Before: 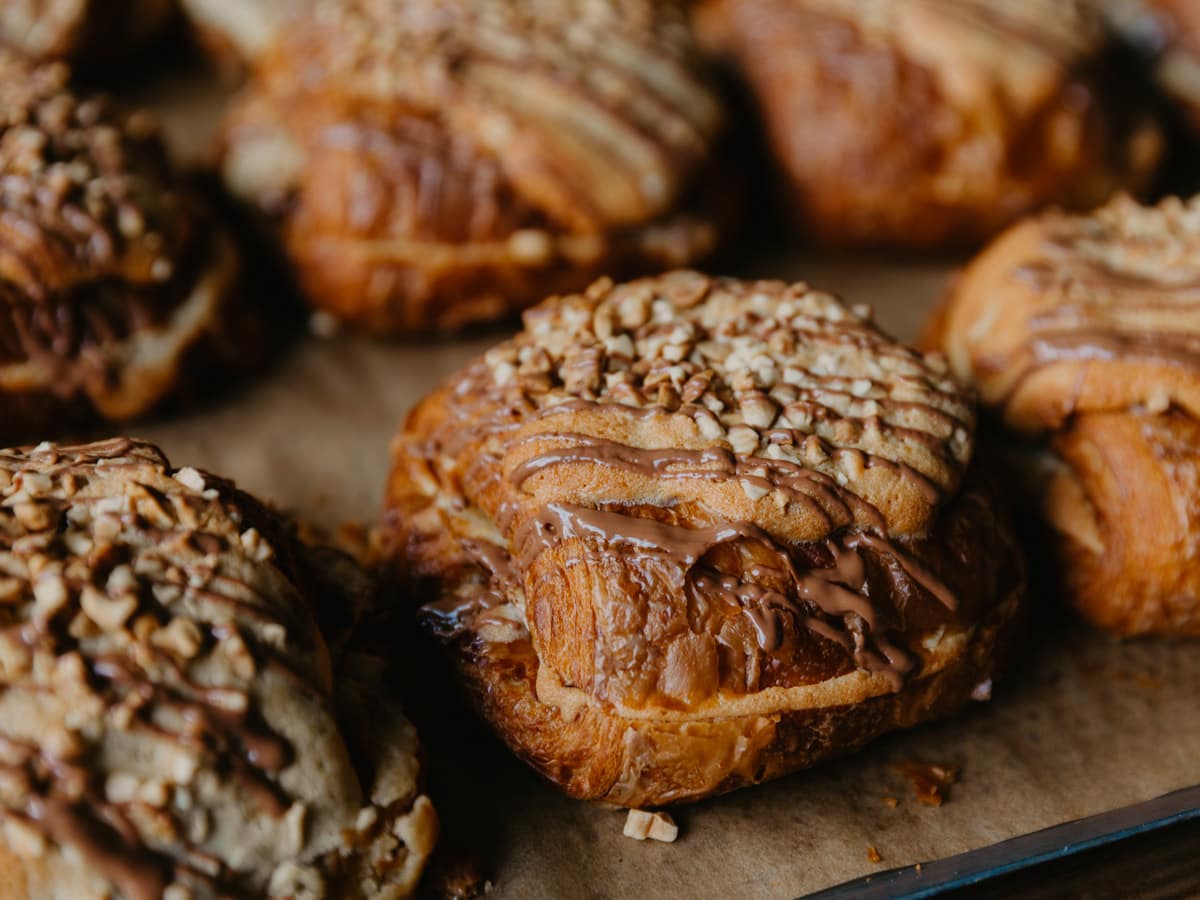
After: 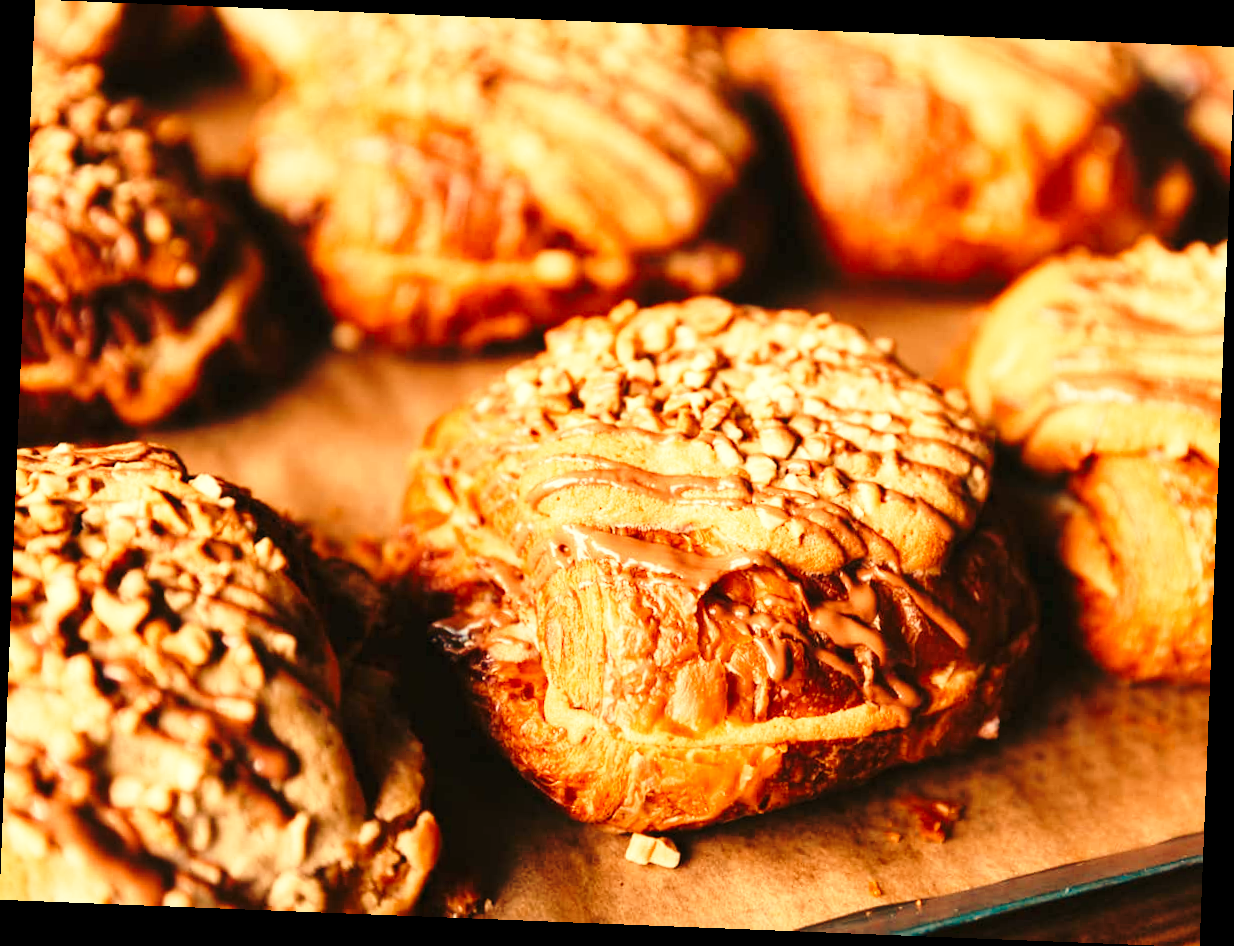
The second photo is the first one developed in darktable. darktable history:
tone equalizer: -8 EV 0.06 EV, smoothing diameter 25%, edges refinement/feathering 10, preserve details guided filter
base curve: curves: ch0 [(0, 0) (0.028, 0.03) (0.121, 0.232) (0.46, 0.748) (0.859, 0.968) (1, 1)], preserve colors none
tone curve: curves: ch0 [(0, 0) (0.077, 0.082) (0.765, 0.73) (1, 1)]
white balance: red 1.467, blue 0.684
rotate and perspective: rotation 2.27°, automatic cropping off
exposure: exposure 0.943 EV, compensate highlight preservation false
